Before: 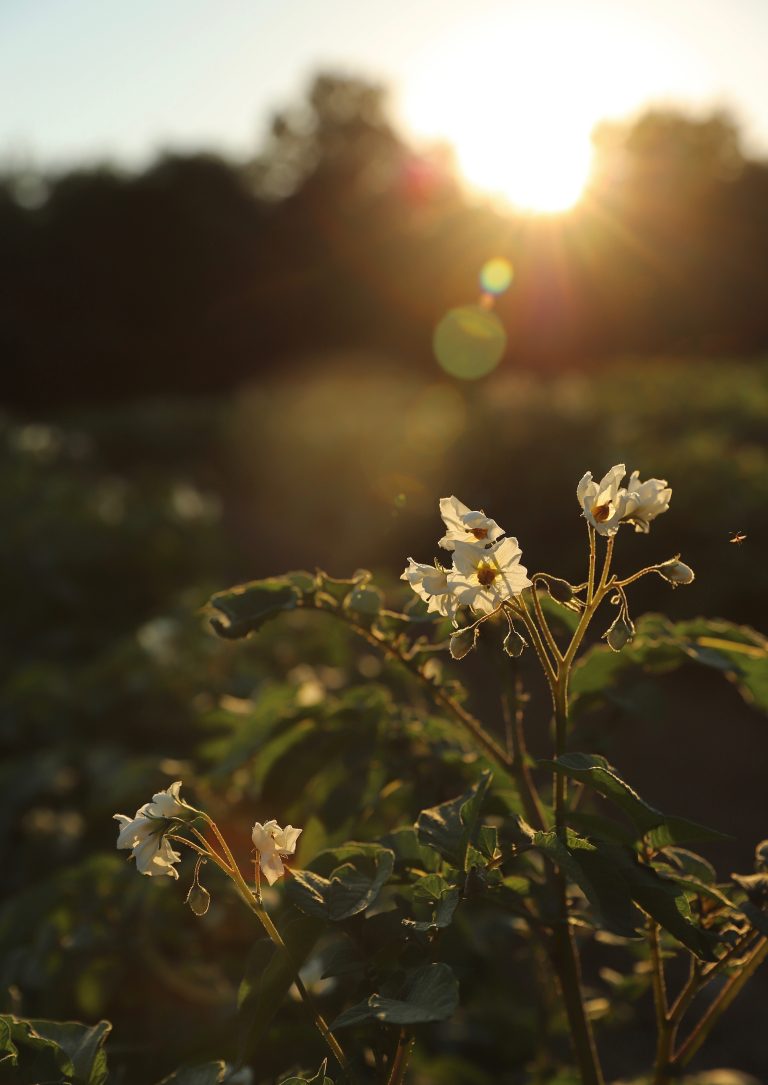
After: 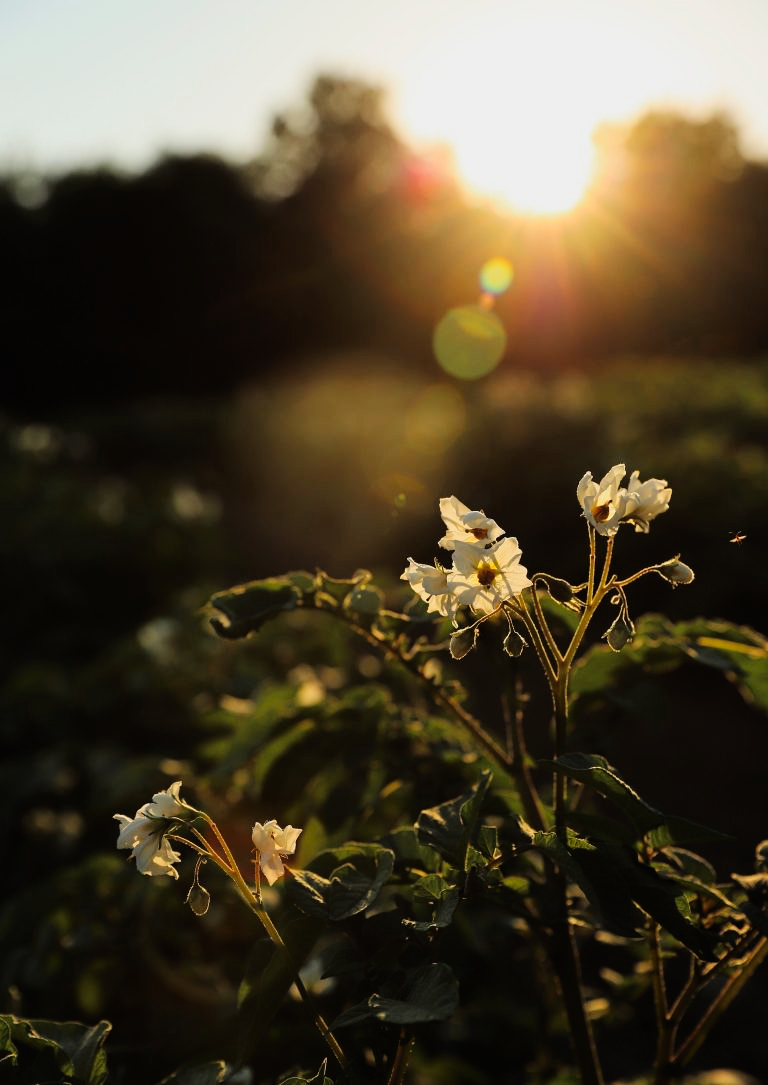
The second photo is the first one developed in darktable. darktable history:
exposure: black level correction -0.009, exposure 0.07 EV, compensate highlight preservation false
filmic rgb: black relative exposure -5.02 EV, white relative exposure 3.53 EV, hardness 3.19, contrast 1.299, highlights saturation mix -48.55%
contrast brightness saturation: contrast 0.095, saturation 0.276
